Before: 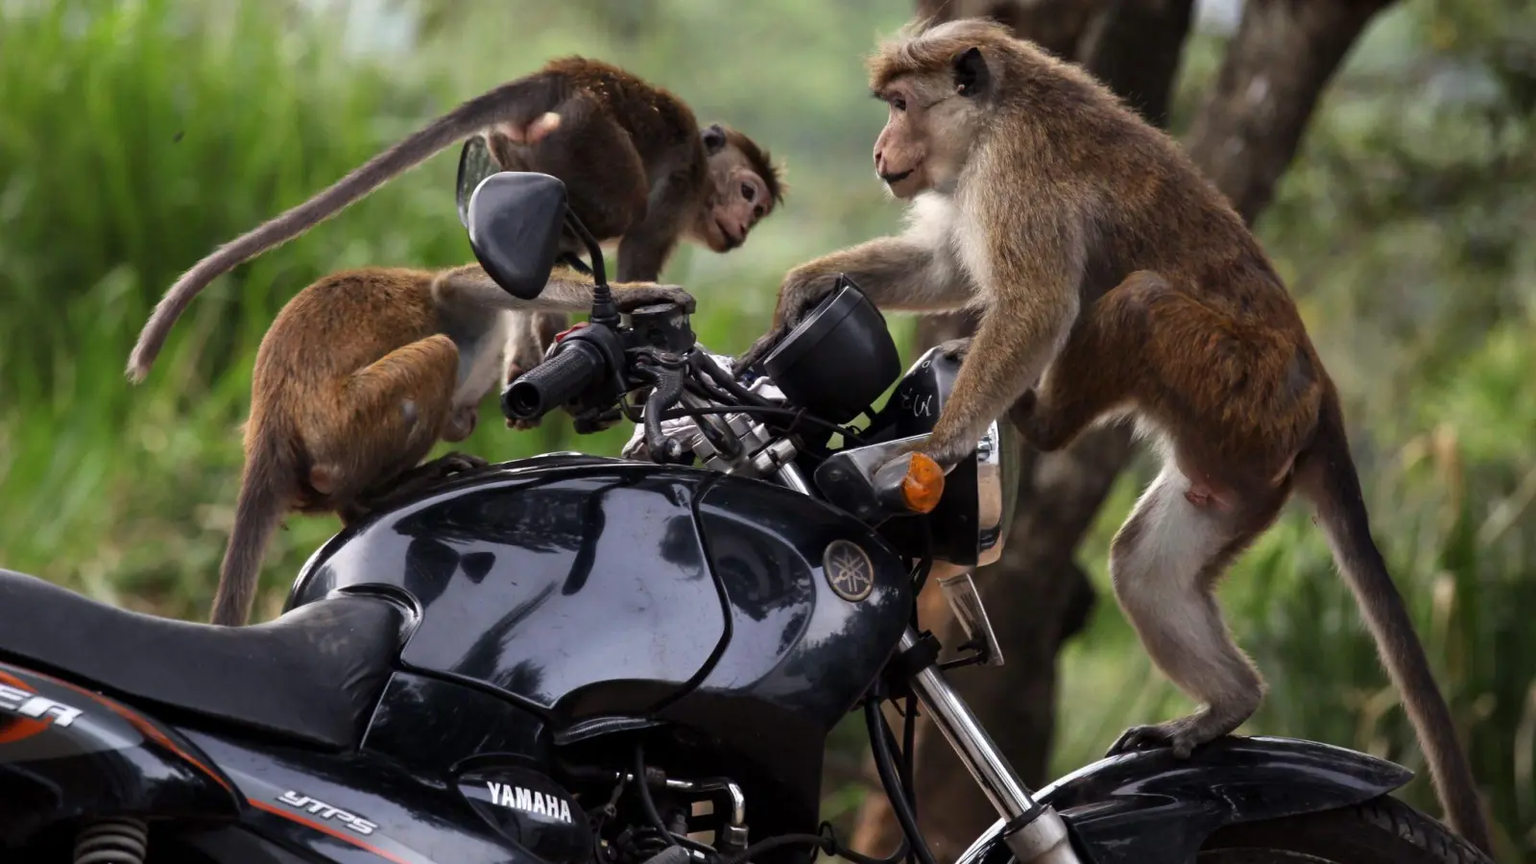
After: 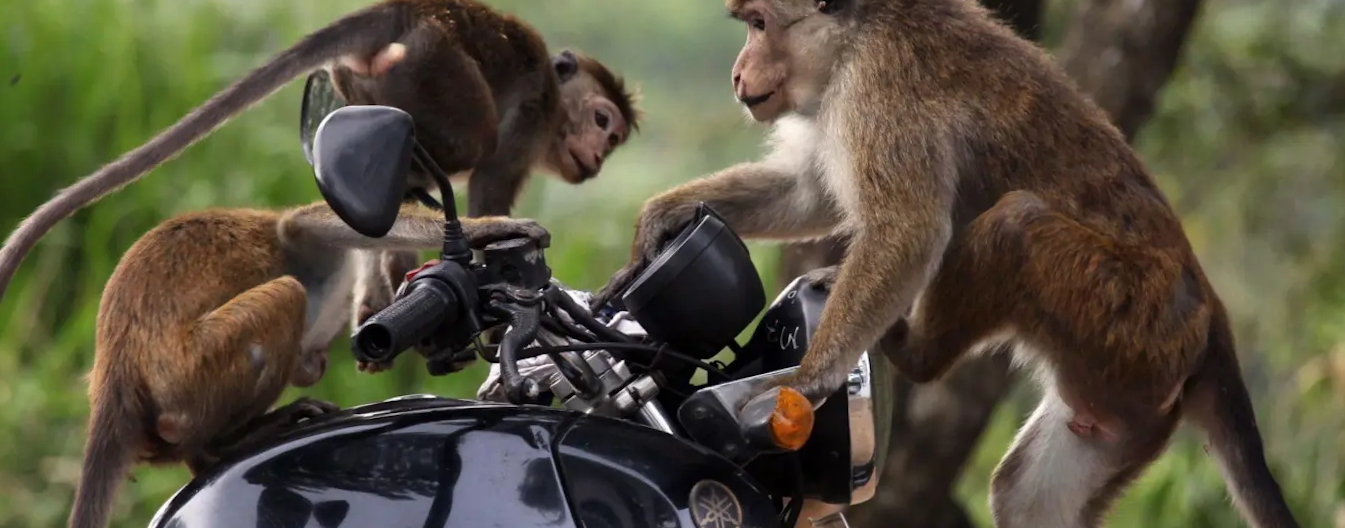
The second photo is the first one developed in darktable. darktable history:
crop and rotate: left 9.345%, top 7.22%, right 4.982%, bottom 32.331%
rotate and perspective: rotation -1.32°, lens shift (horizontal) -0.031, crop left 0.015, crop right 0.985, crop top 0.047, crop bottom 0.982
